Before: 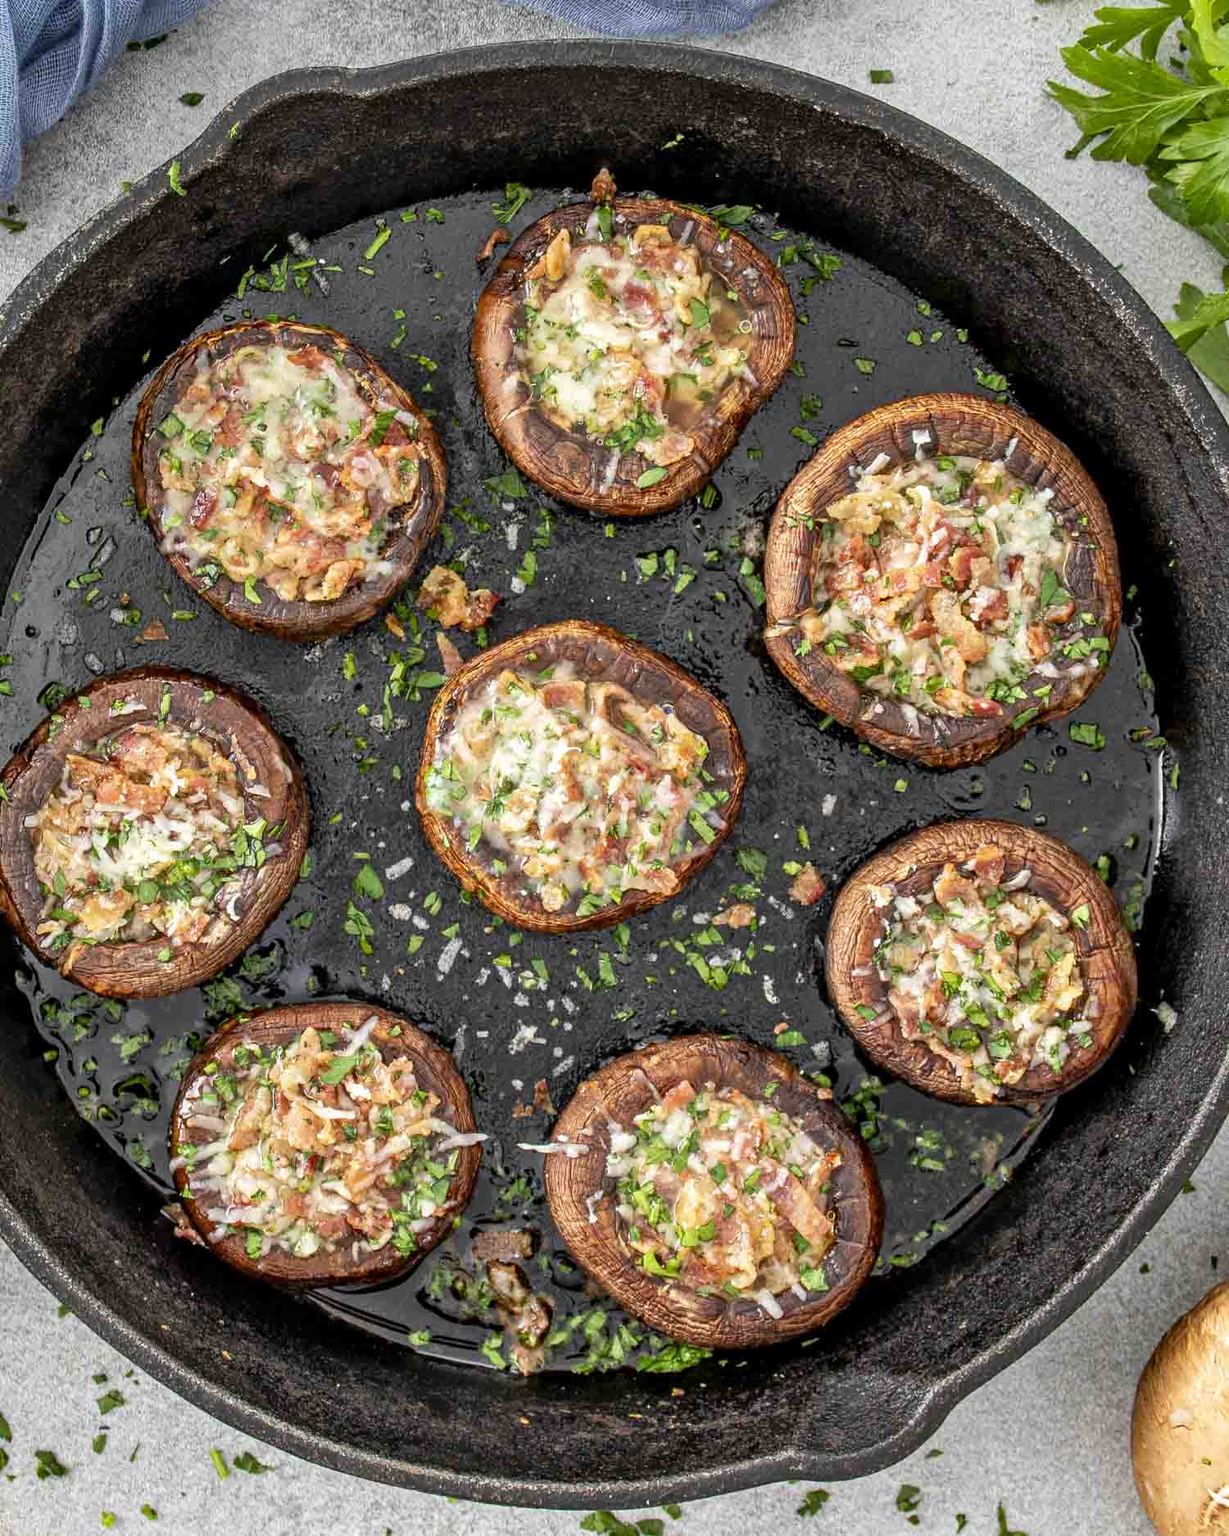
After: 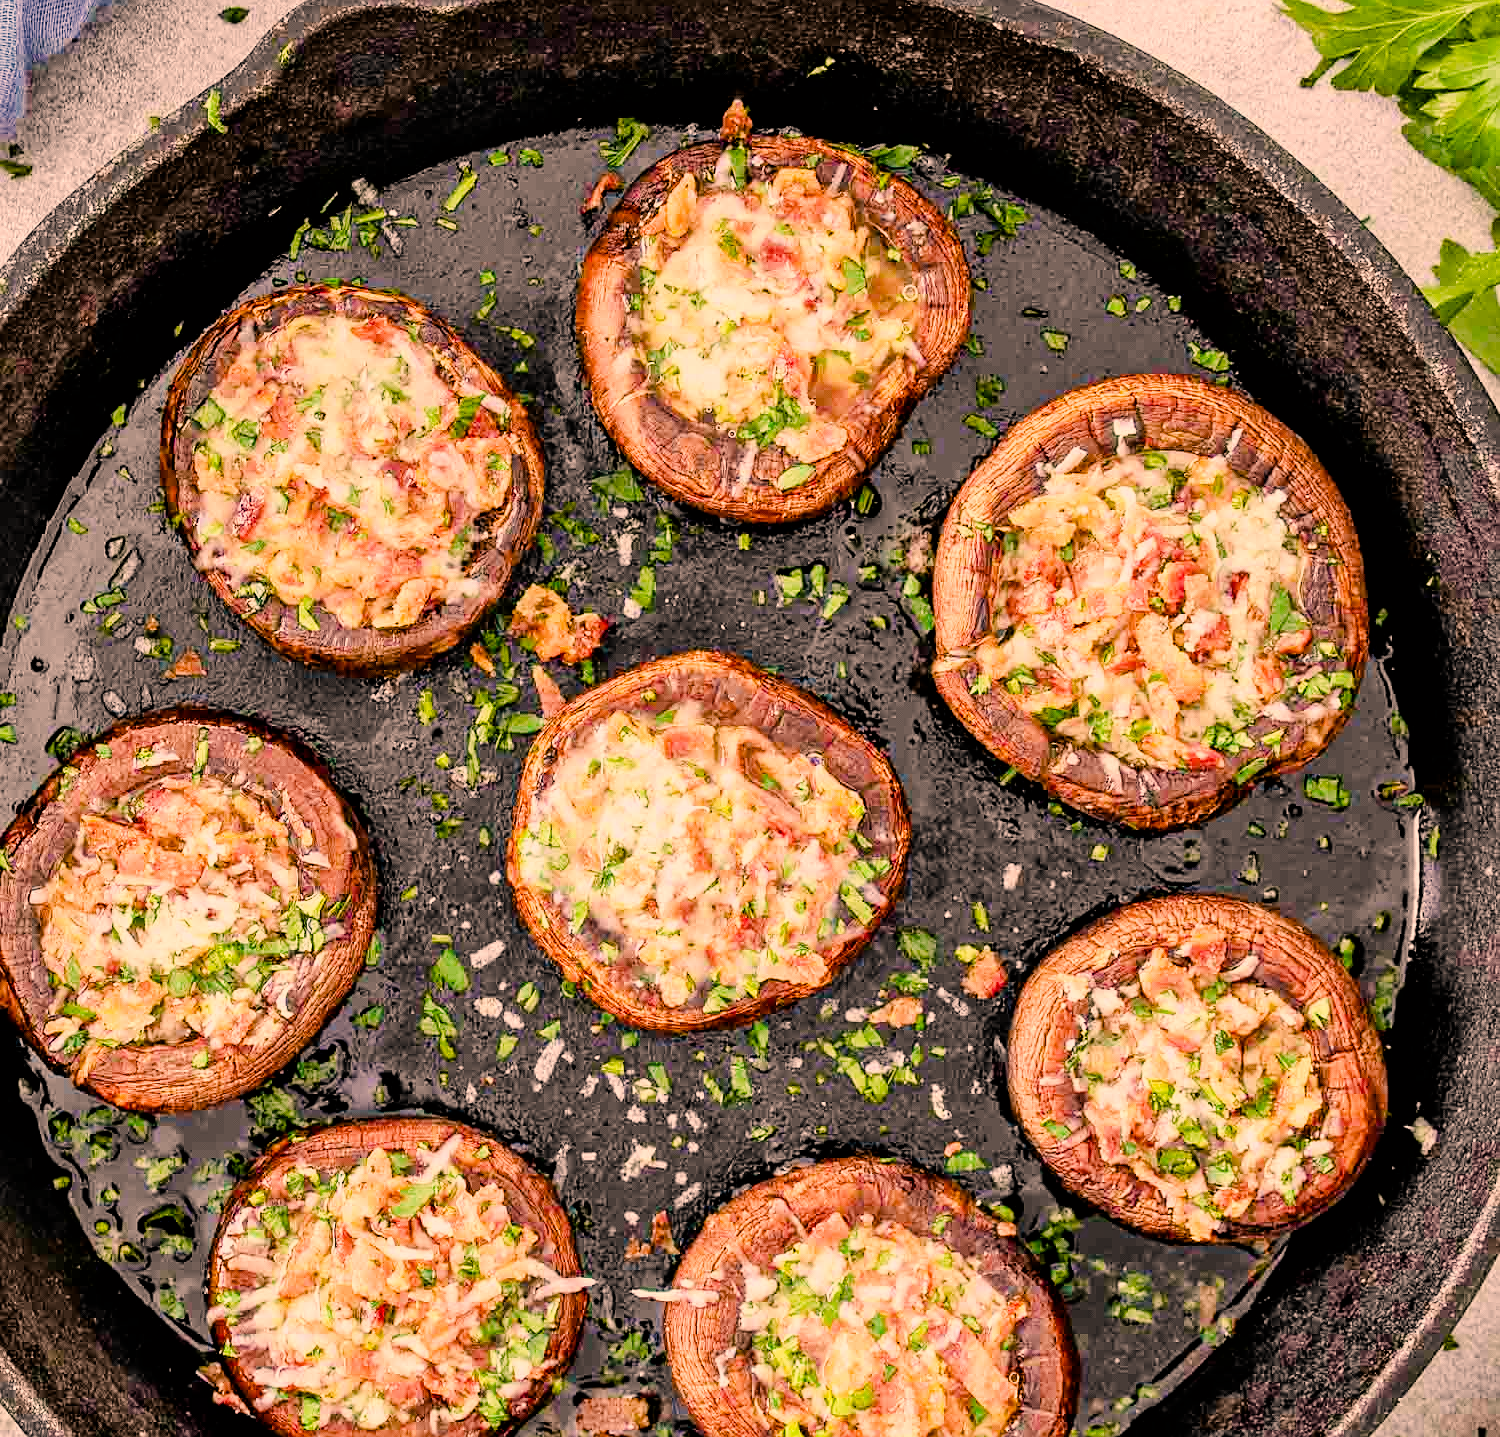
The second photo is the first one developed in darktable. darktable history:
tone equalizer: -8 EV -1.05 EV, -7 EV -0.995 EV, -6 EV -0.864 EV, -5 EV -0.597 EV, -3 EV 0.544 EV, -2 EV 0.847 EV, -1 EV 0.997 EV, +0 EV 1.06 EV, smoothing diameter 24.79%, edges refinement/feathering 10.49, preserve details guided filter
crop: top 5.654%, bottom 17.676%
exposure: exposure -0.214 EV, compensate highlight preservation false
color balance rgb: perceptual saturation grading › global saturation 20%, perceptual saturation grading › highlights -25.795%, perceptual saturation grading › shadows 25.326%, perceptual brilliance grading › highlights 6.836%, perceptual brilliance grading › mid-tones 16.339%, perceptual brilliance grading › shadows -5.283%, global vibrance 14.608%
sharpen: radius 0.992
filmic rgb: black relative exposure -7.65 EV, white relative exposure 4.56 EV, hardness 3.61
color correction: highlights a* 17.76, highlights b* 18.9
